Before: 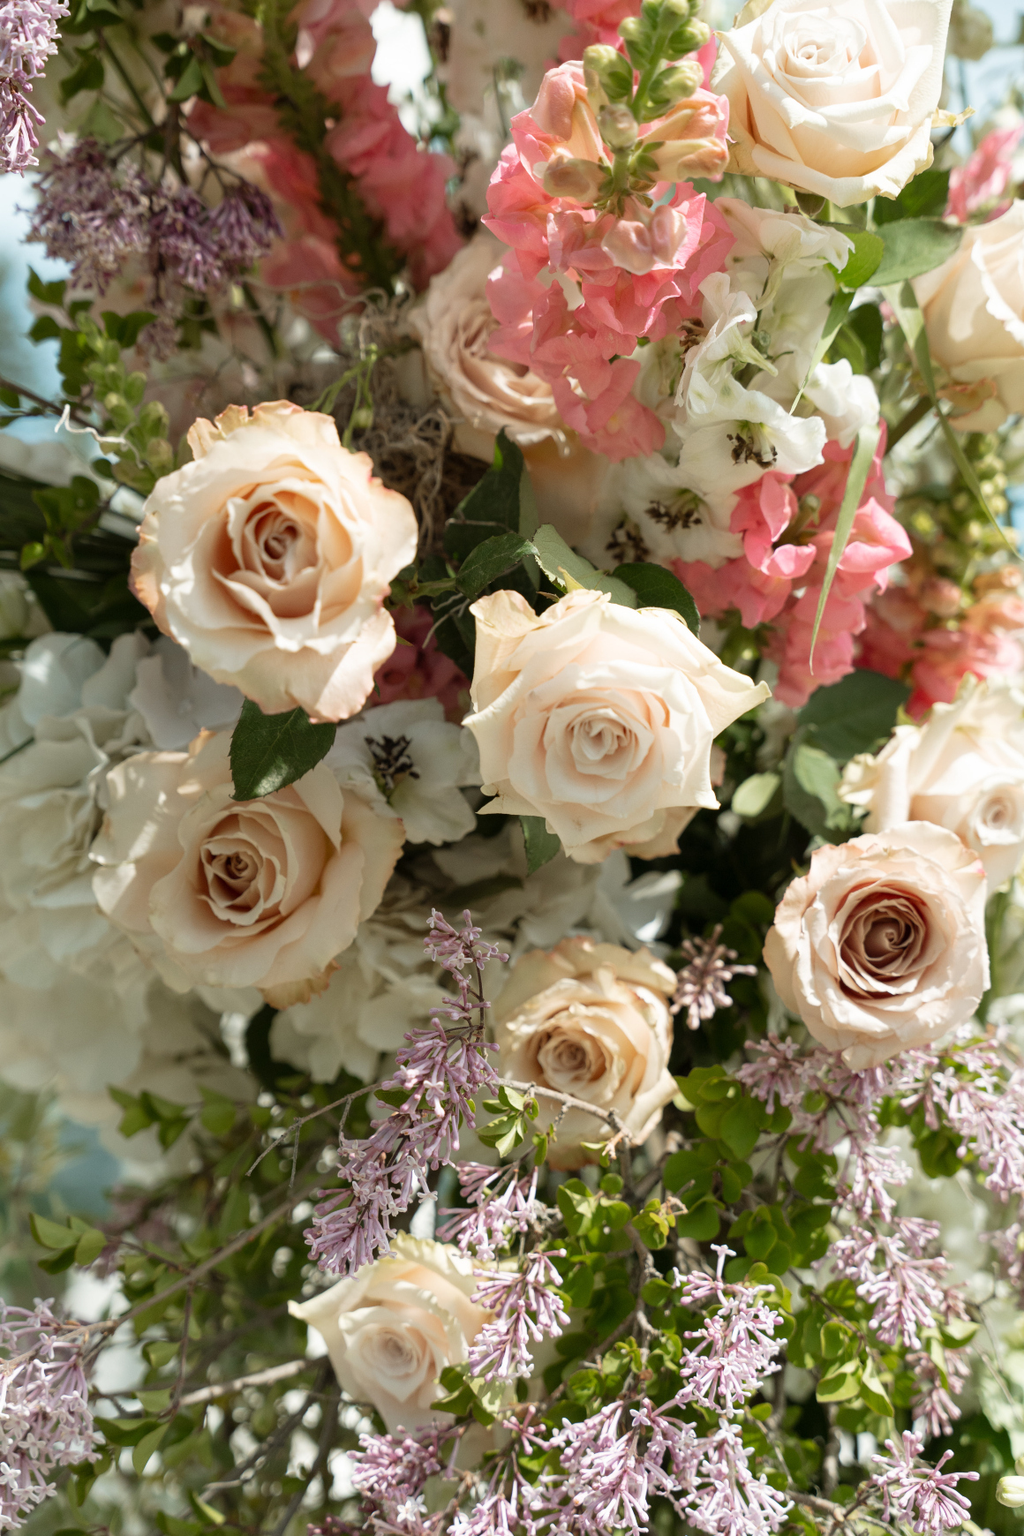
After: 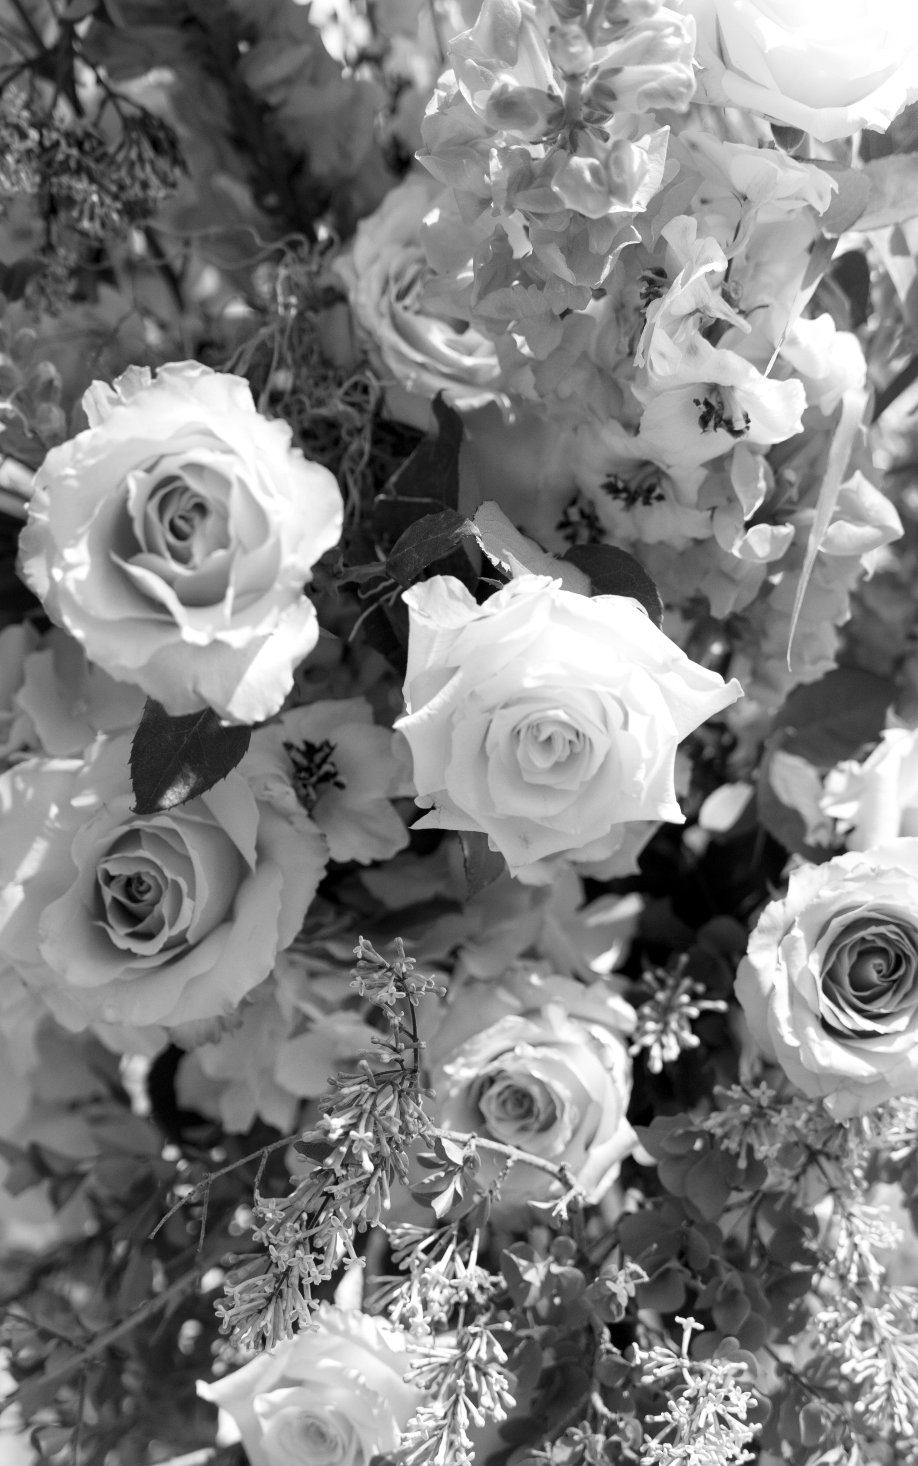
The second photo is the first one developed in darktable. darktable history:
crop: left 11.225%, top 5.381%, right 9.565%, bottom 10.314%
shadows and highlights: shadows -54.3, highlights 86.09, soften with gaussian
local contrast: mode bilateral grid, contrast 20, coarseness 100, detail 150%, midtone range 0.2
monochrome: a 16.01, b -2.65, highlights 0.52
